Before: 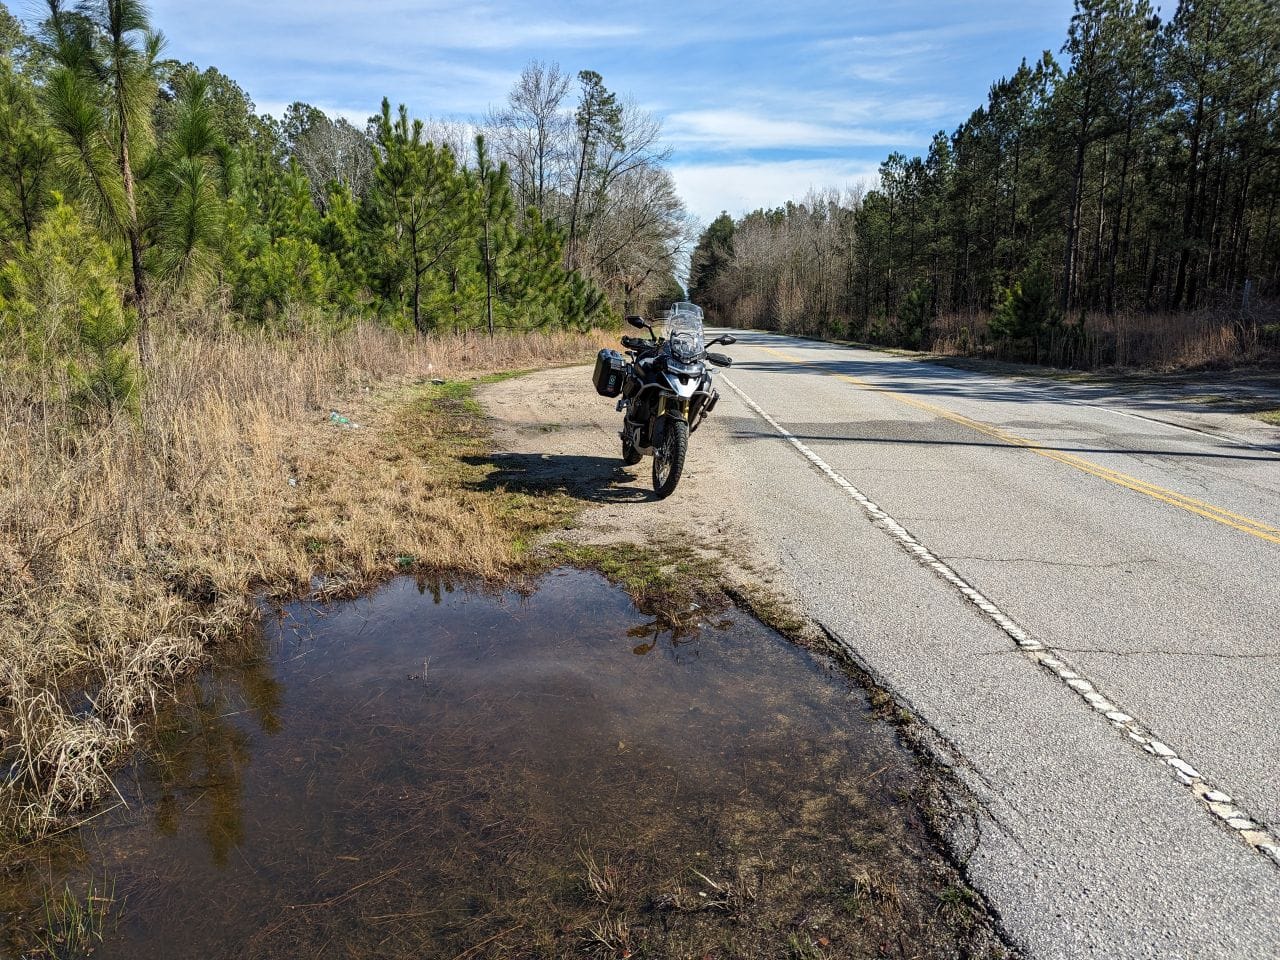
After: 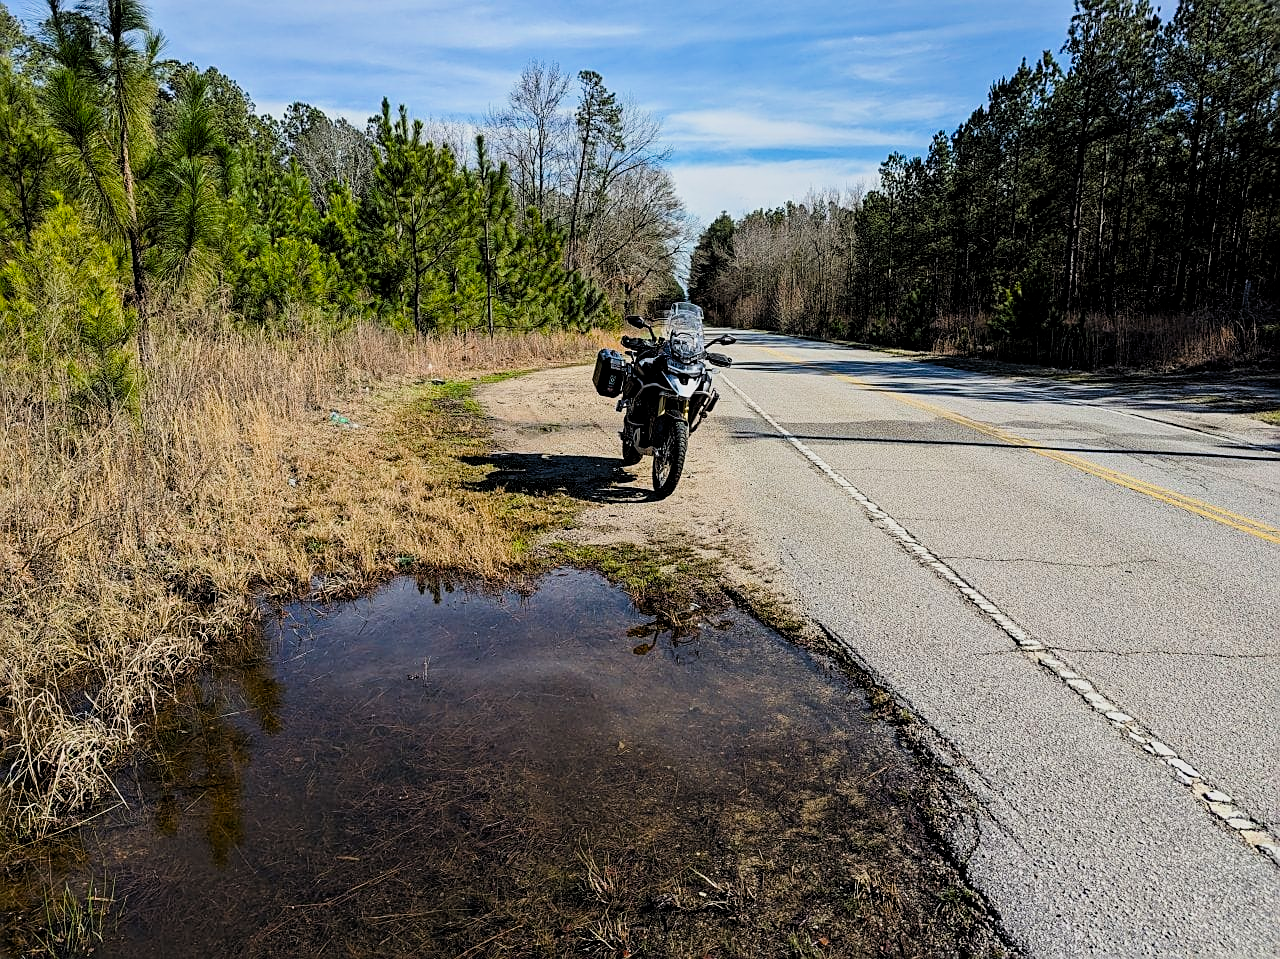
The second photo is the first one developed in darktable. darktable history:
crop: bottom 0.071%
sharpen: on, module defaults
filmic rgb: black relative exposure -7.75 EV, white relative exposure 4.4 EV, threshold 3 EV, target black luminance 0%, hardness 3.76, latitude 50.51%, contrast 1.074, highlights saturation mix 10%, shadows ↔ highlights balance -0.22%, color science v4 (2020), enable highlight reconstruction true
contrast brightness saturation: contrast 0.08, saturation 0.02
